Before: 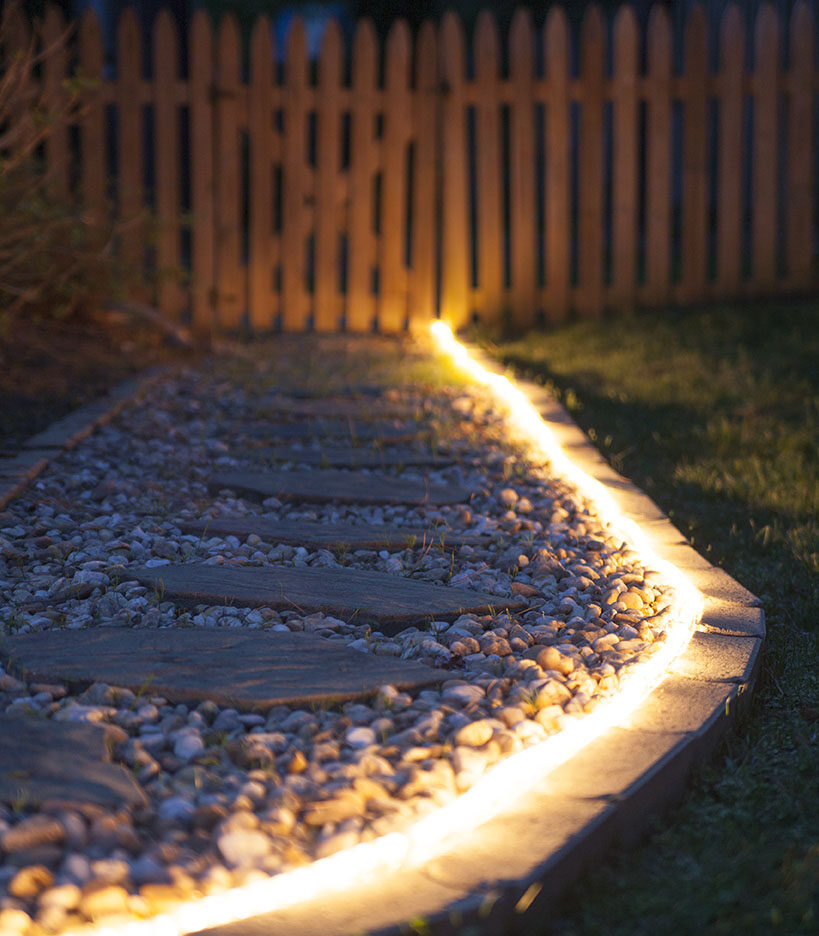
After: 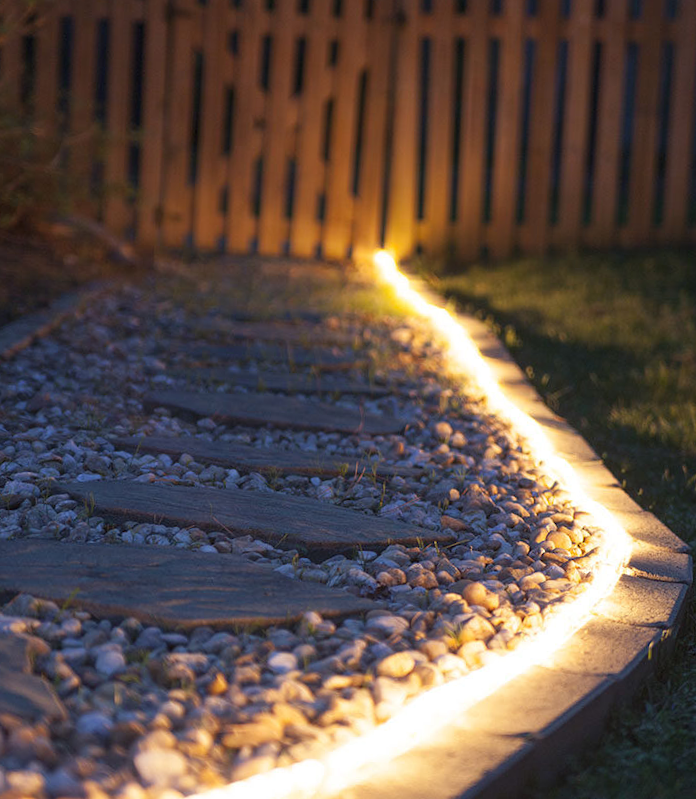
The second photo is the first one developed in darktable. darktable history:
crop and rotate: angle -3.04°, left 5.321%, top 5.224%, right 4.605%, bottom 4.27%
